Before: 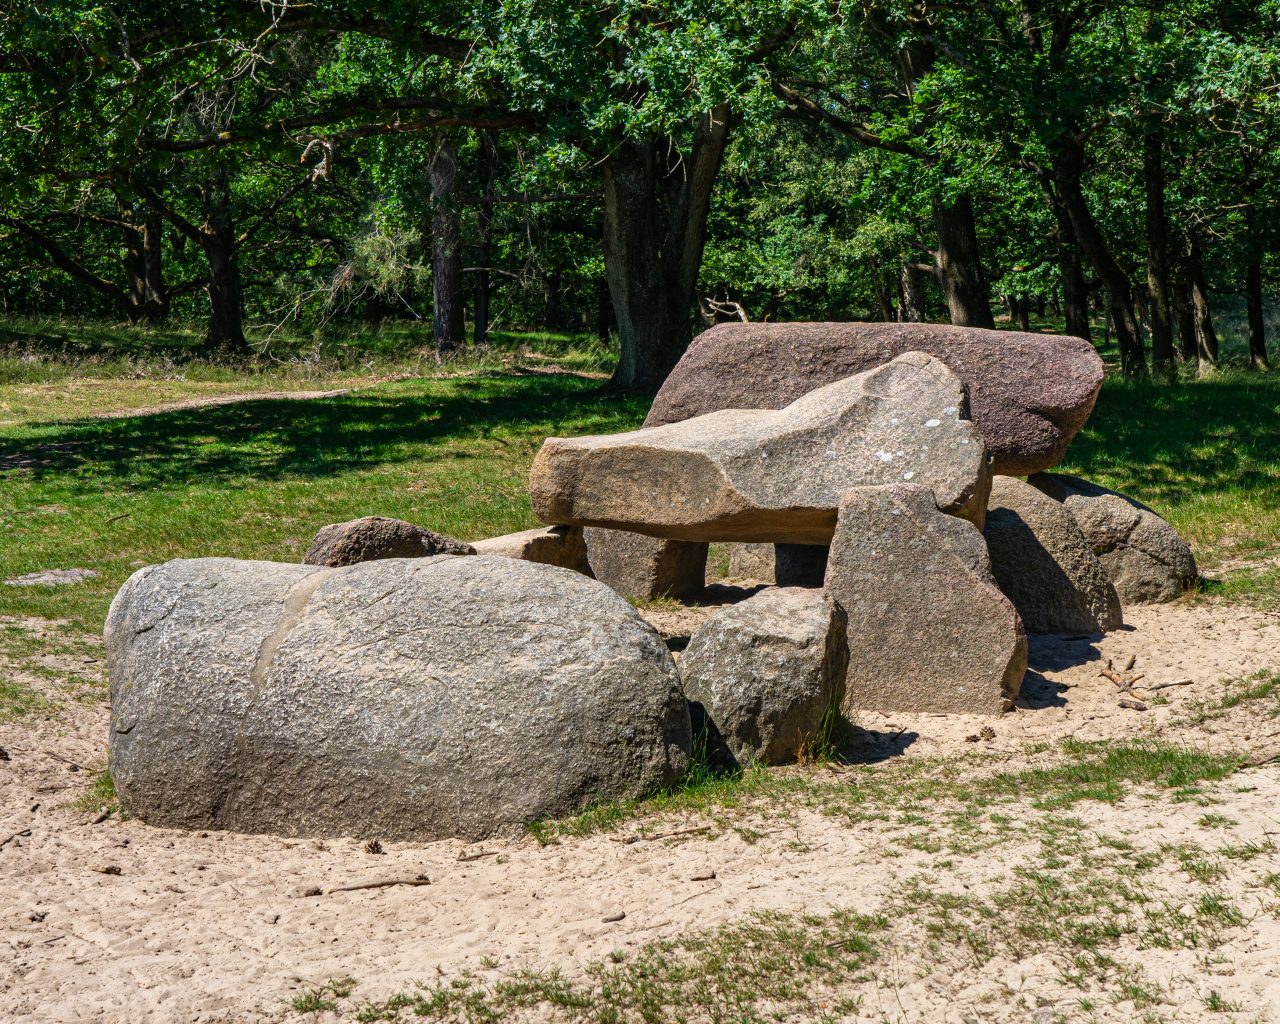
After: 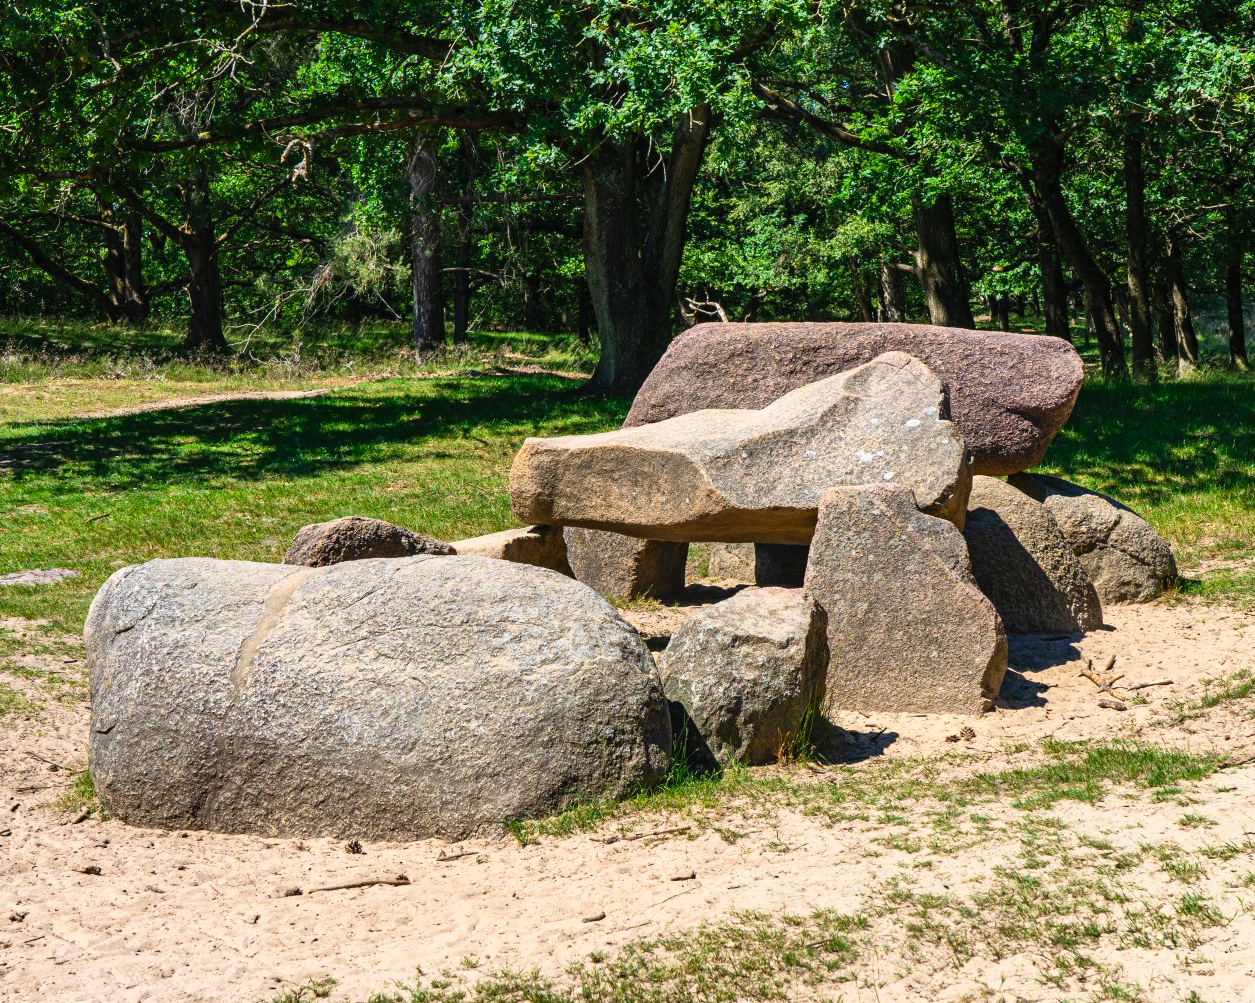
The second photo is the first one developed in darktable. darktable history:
contrast brightness saturation: contrast 0.2, brightness 0.16, saturation 0.221
crop: left 1.633%, right 0.285%, bottom 1.994%
